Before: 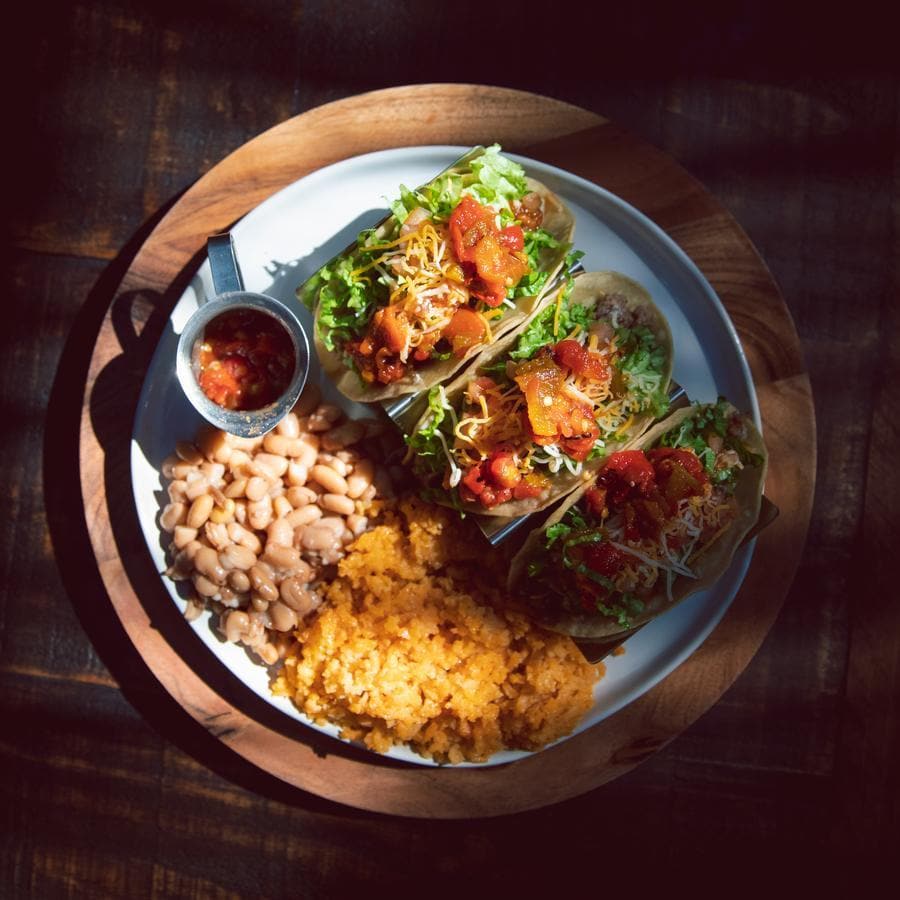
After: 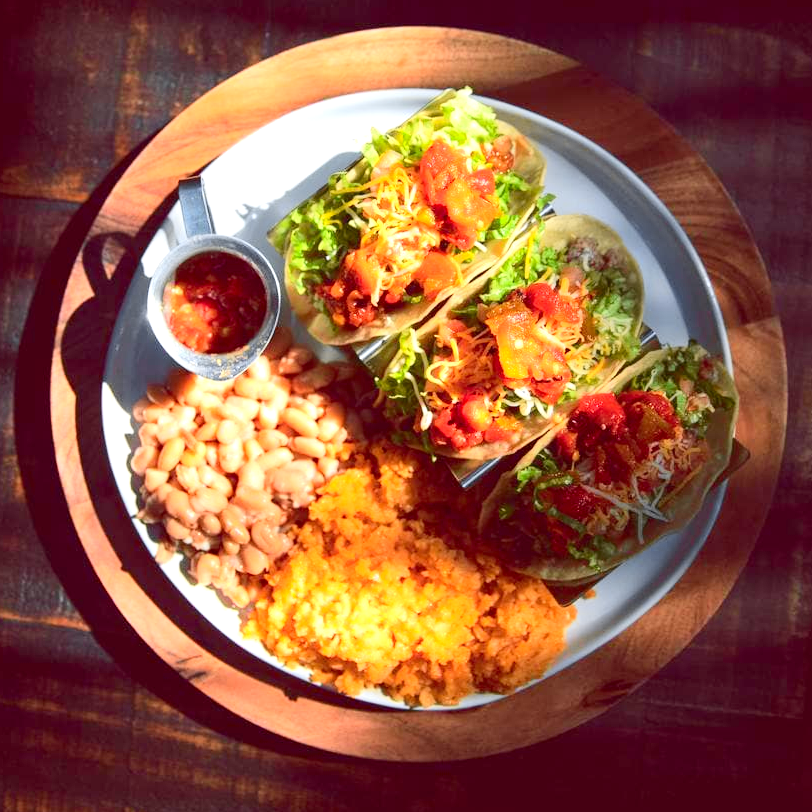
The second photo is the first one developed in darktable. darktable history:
tone curve: curves: ch0 [(0, 0.017) (0.239, 0.277) (0.508, 0.593) (0.826, 0.855) (1, 0.945)]; ch1 [(0, 0) (0.401, 0.42) (0.442, 0.47) (0.492, 0.498) (0.511, 0.504) (0.555, 0.586) (0.681, 0.739) (1, 1)]; ch2 [(0, 0) (0.411, 0.433) (0.5, 0.504) (0.545, 0.574) (1, 1)], color space Lab, independent channels, preserve colors none
crop: left 3.305%, top 6.436%, right 6.389%, bottom 3.258%
exposure: black level correction 0.001, exposure 0.955 EV, compensate exposure bias true, compensate highlight preservation false
